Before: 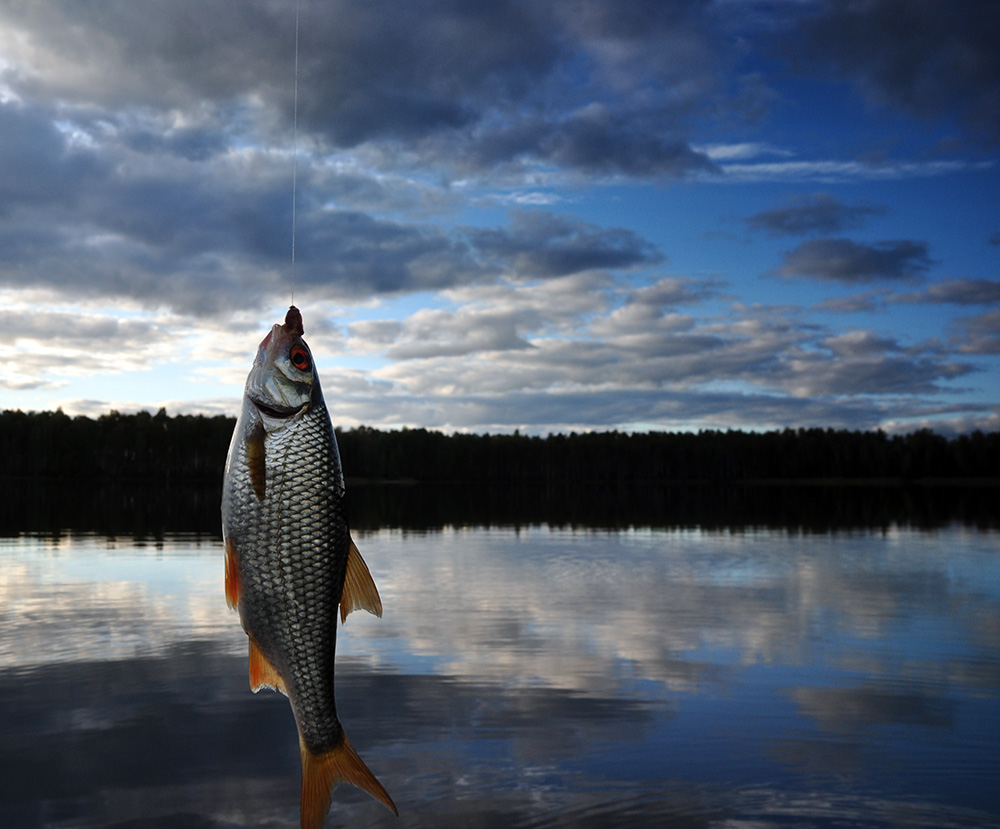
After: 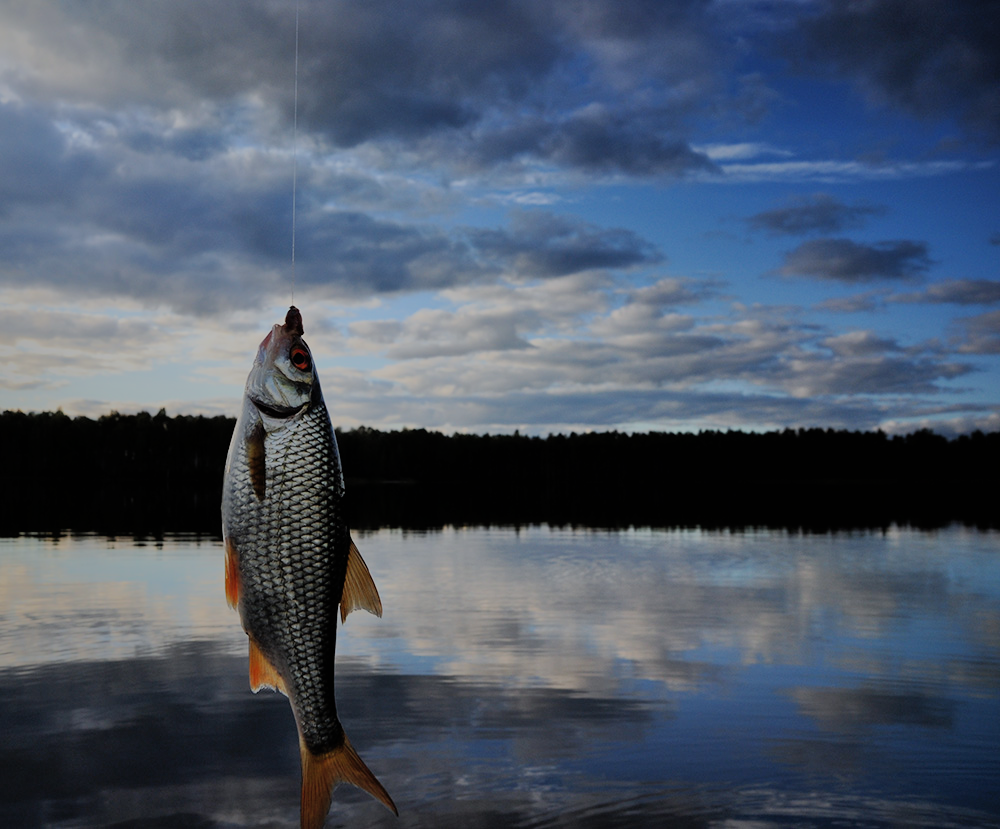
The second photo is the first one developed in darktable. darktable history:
shadows and highlights: shadows 38.43, highlights -74.54
filmic rgb: black relative exposure -7.65 EV, white relative exposure 4.56 EV, hardness 3.61
